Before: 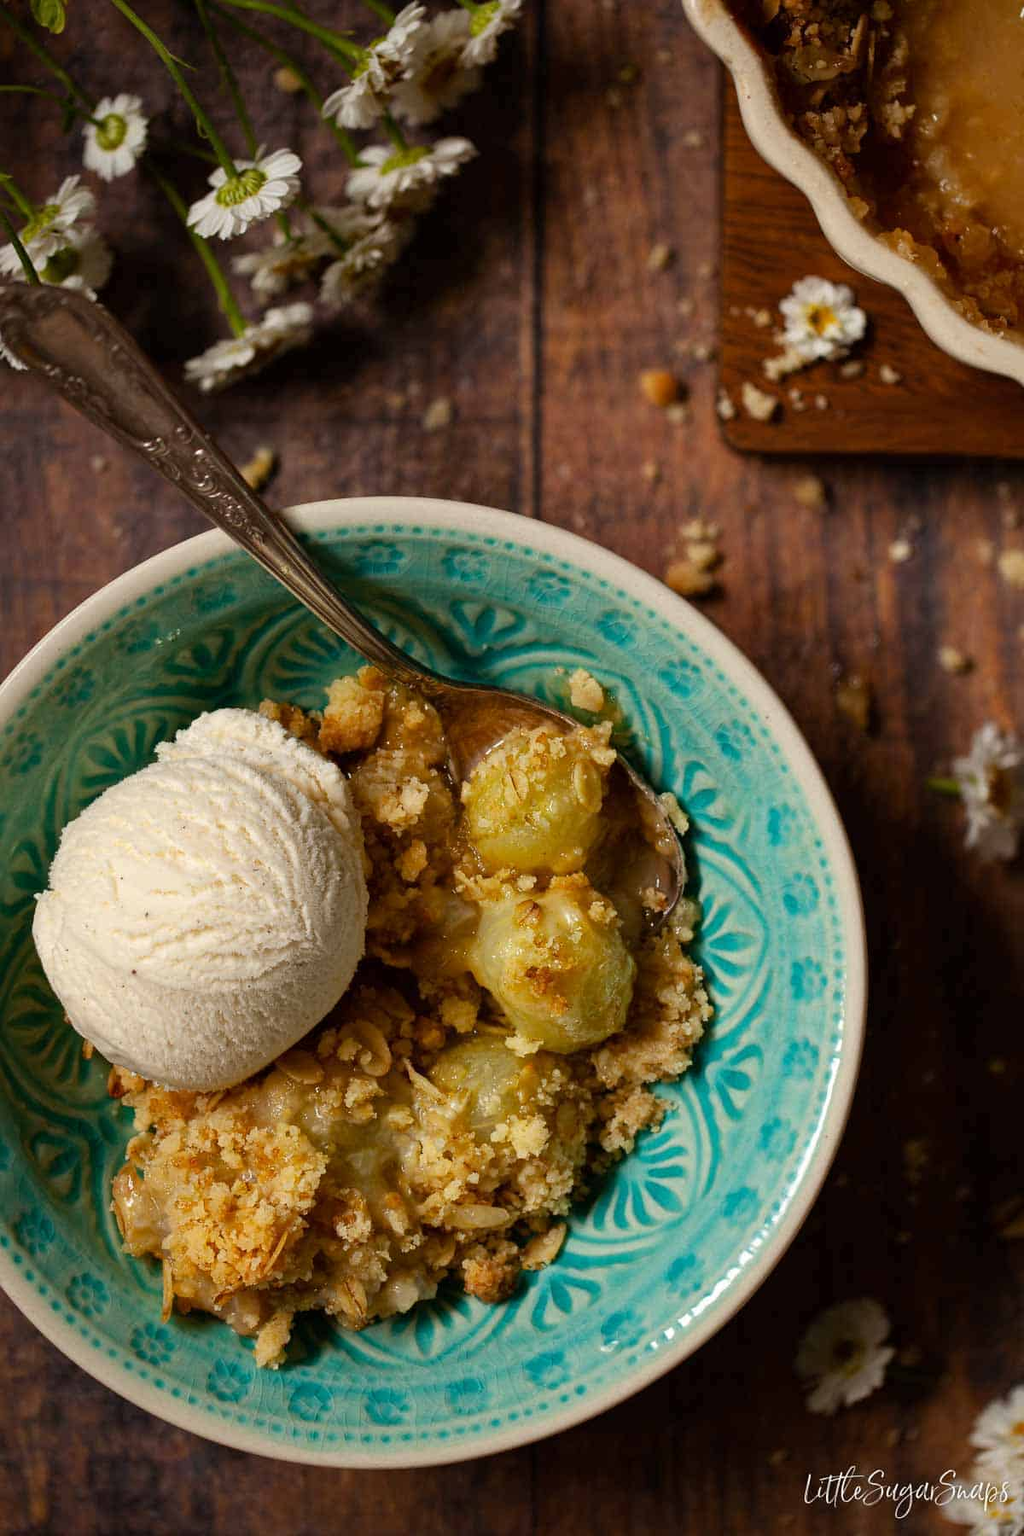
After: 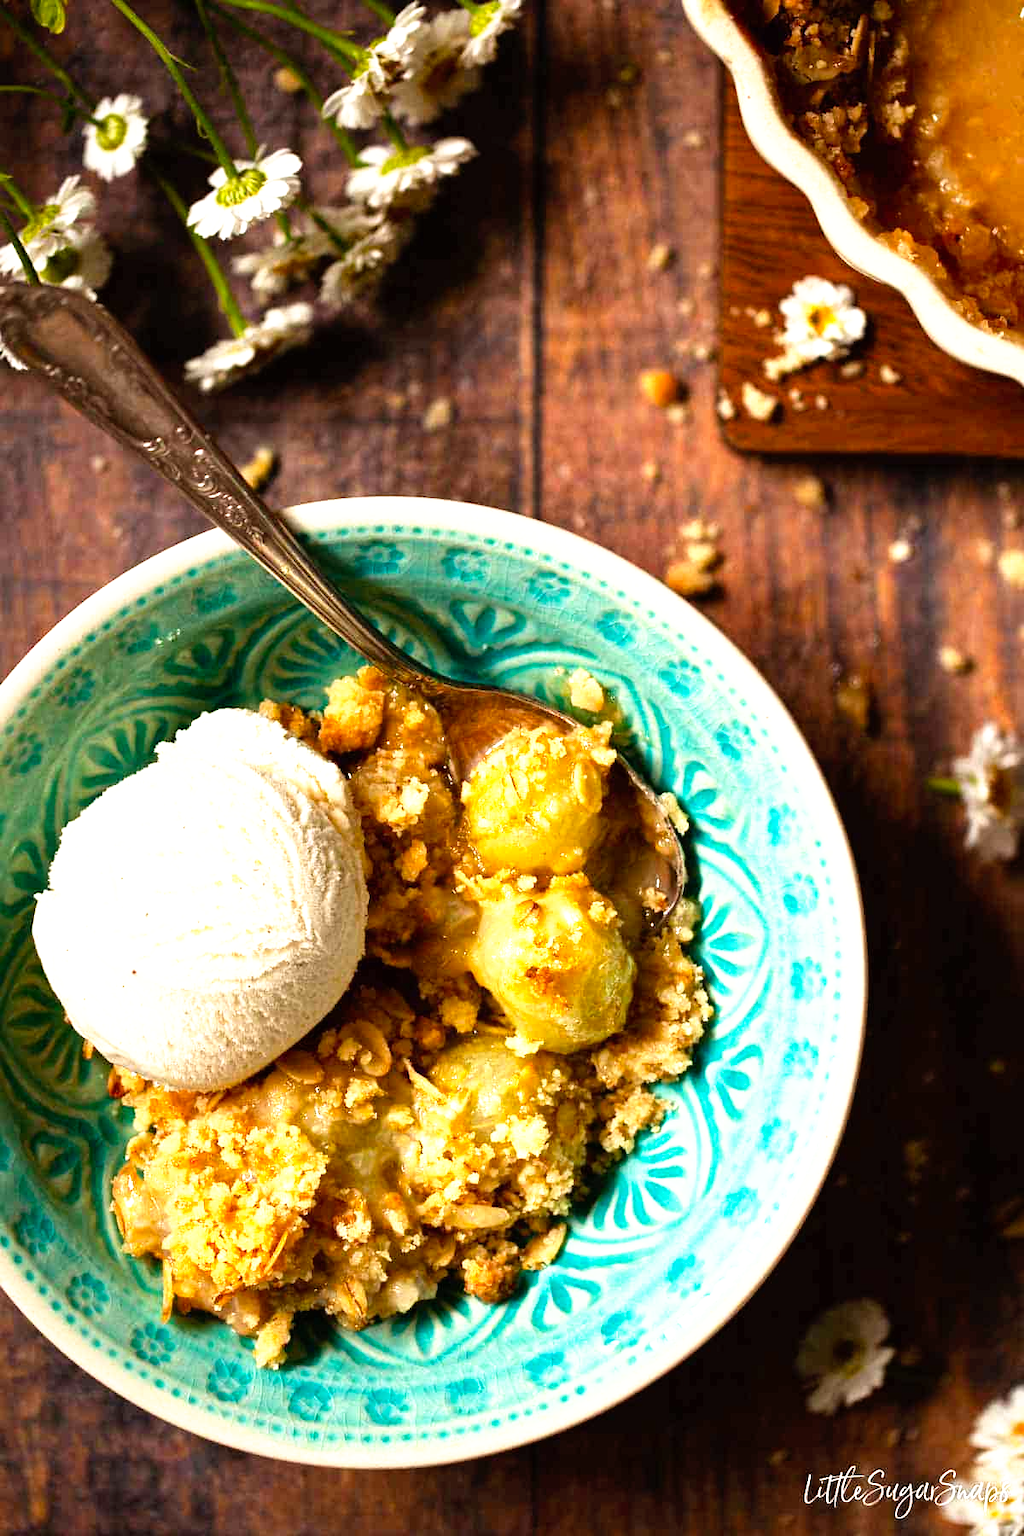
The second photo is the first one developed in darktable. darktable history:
exposure: black level correction 0, exposure 1.189 EV, compensate exposure bias true, compensate highlight preservation false
tone curve: curves: ch0 [(0, 0) (0.003, 0.001) (0.011, 0.005) (0.025, 0.01) (0.044, 0.019) (0.069, 0.029) (0.1, 0.042) (0.136, 0.078) (0.177, 0.129) (0.224, 0.182) (0.277, 0.246) (0.335, 0.318) (0.399, 0.396) (0.468, 0.481) (0.543, 0.573) (0.623, 0.672) (0.709, 0.777) (0.801, 0.881) (0.898, 0.975) (1, 1)], preserve colors none
